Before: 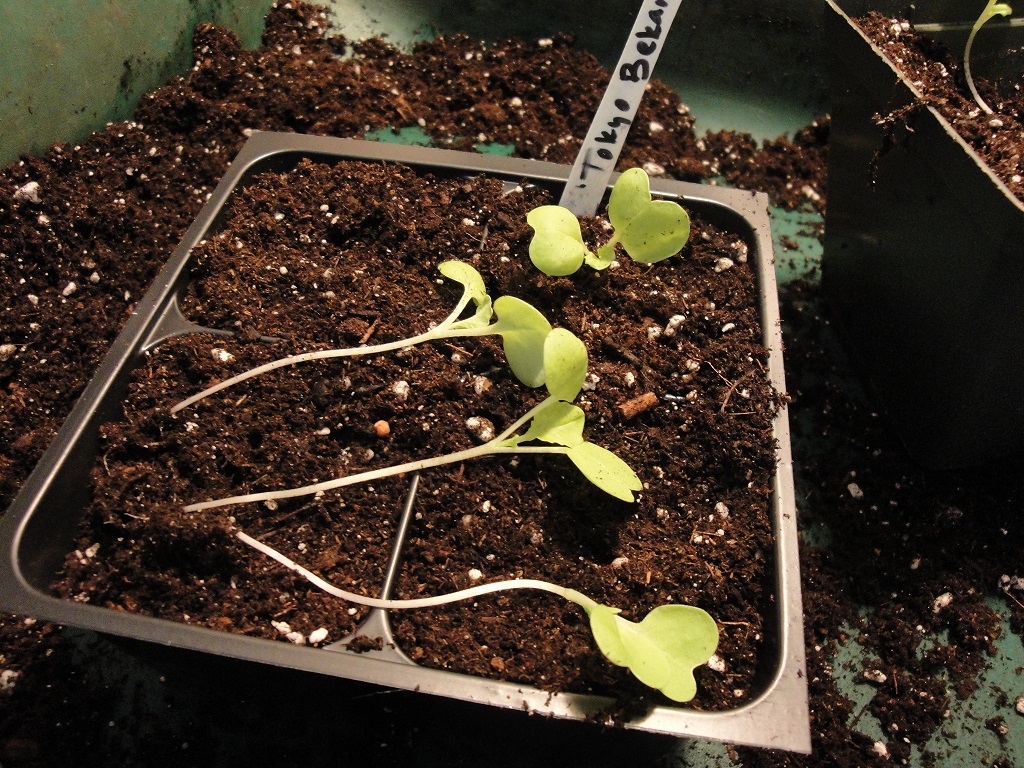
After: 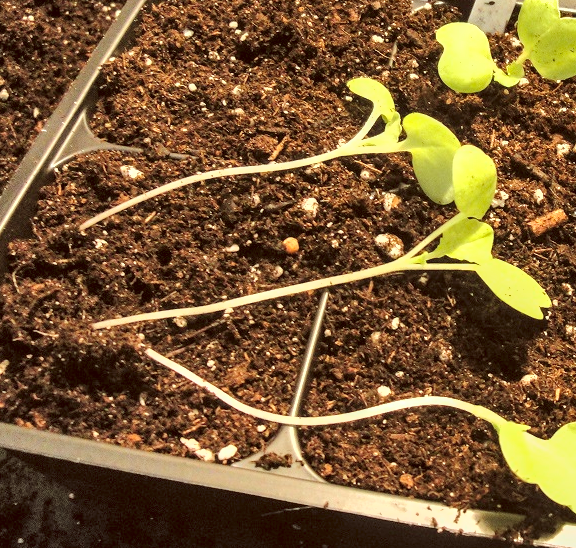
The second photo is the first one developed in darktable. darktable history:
color correction: highlights a* -5.3, highlights b* 9.8, shadows a* 9.8, shadows b* 24.26
color balance rgb: shadows lift › hue 87.51°, highlights gain › chroma 1.62%, highlights gain › hue 55.1°, global offset › chroma 0.1%, global offset › hue 253.66°, linear chroma grading › global chroma 0.5%
local contrast: on, module defaults
shadows and highlights: radius 108.52, shadows 44.07, highlights -67.8, low approximation 0.01, soften with gaussian
white balance: red 0.967, blue 1.049
crop: left 8.966%, top 23.852%, right 34.699%, bottom 4.703%
contrast brightness saturation: brightness 0.13
exposure: exposure 0.74 EV, compensate highlight preservation false
